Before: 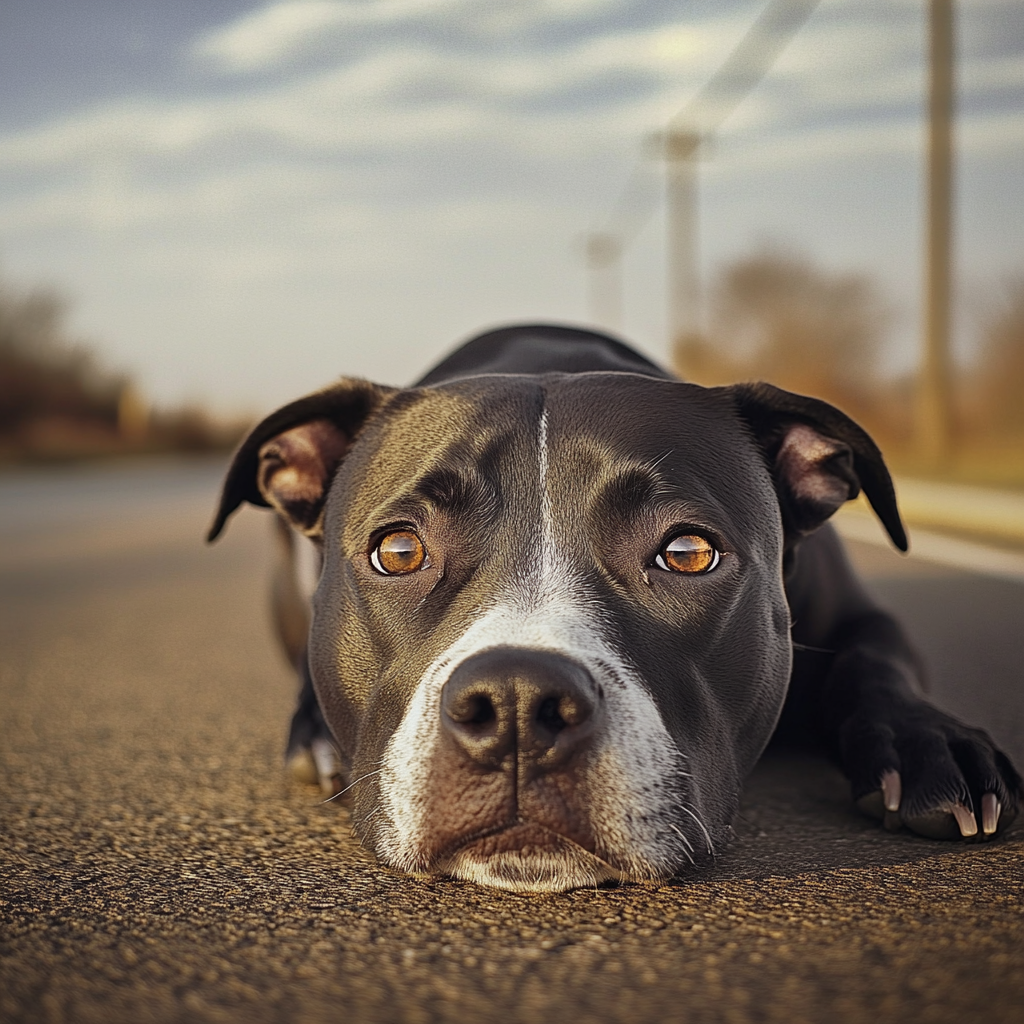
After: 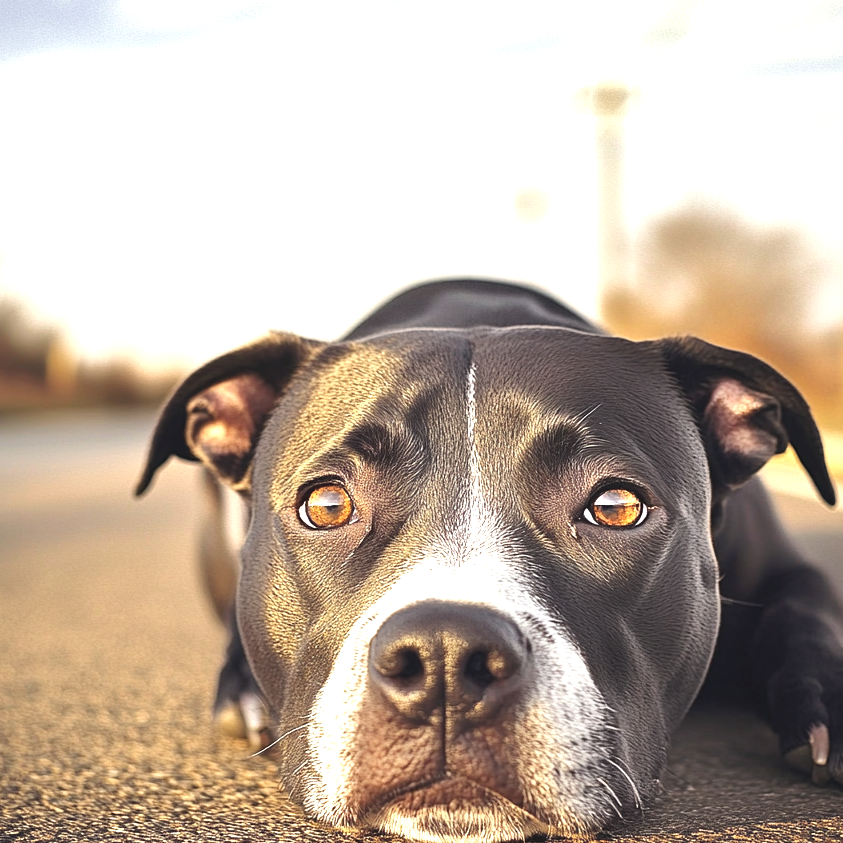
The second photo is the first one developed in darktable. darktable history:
exposure: black level correction -0.002, exposure 1.329 EV, compensate highlight preservation false
crop and rotate: left 7.075%, top 4.572%, right 10.577%, bottom 13.075%
